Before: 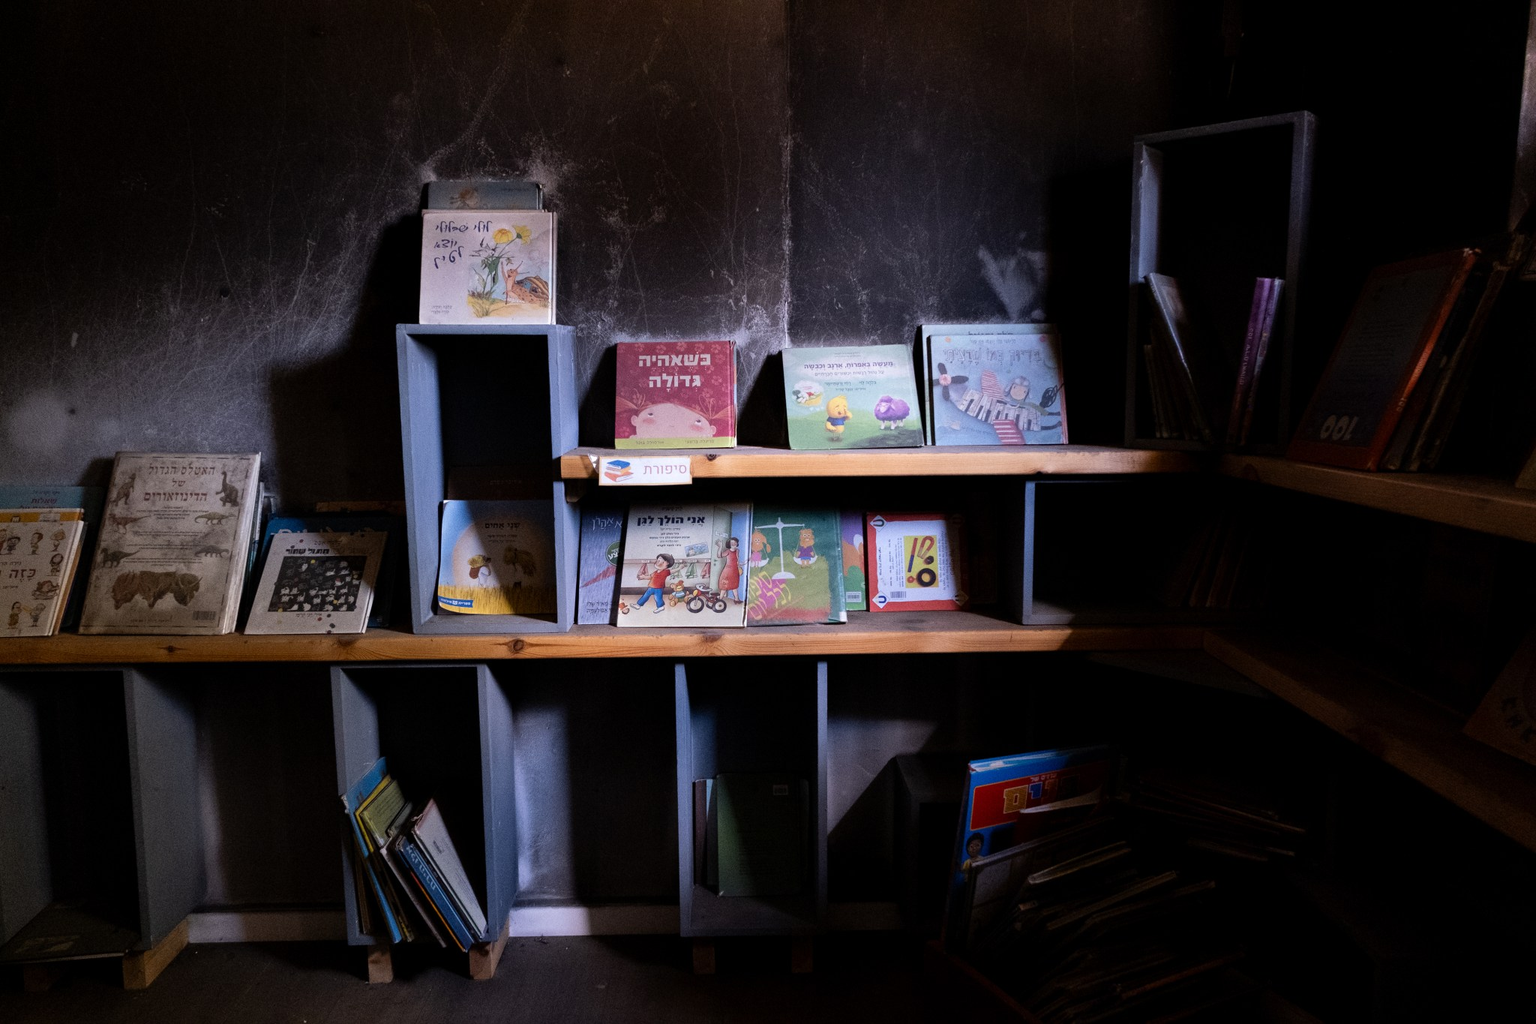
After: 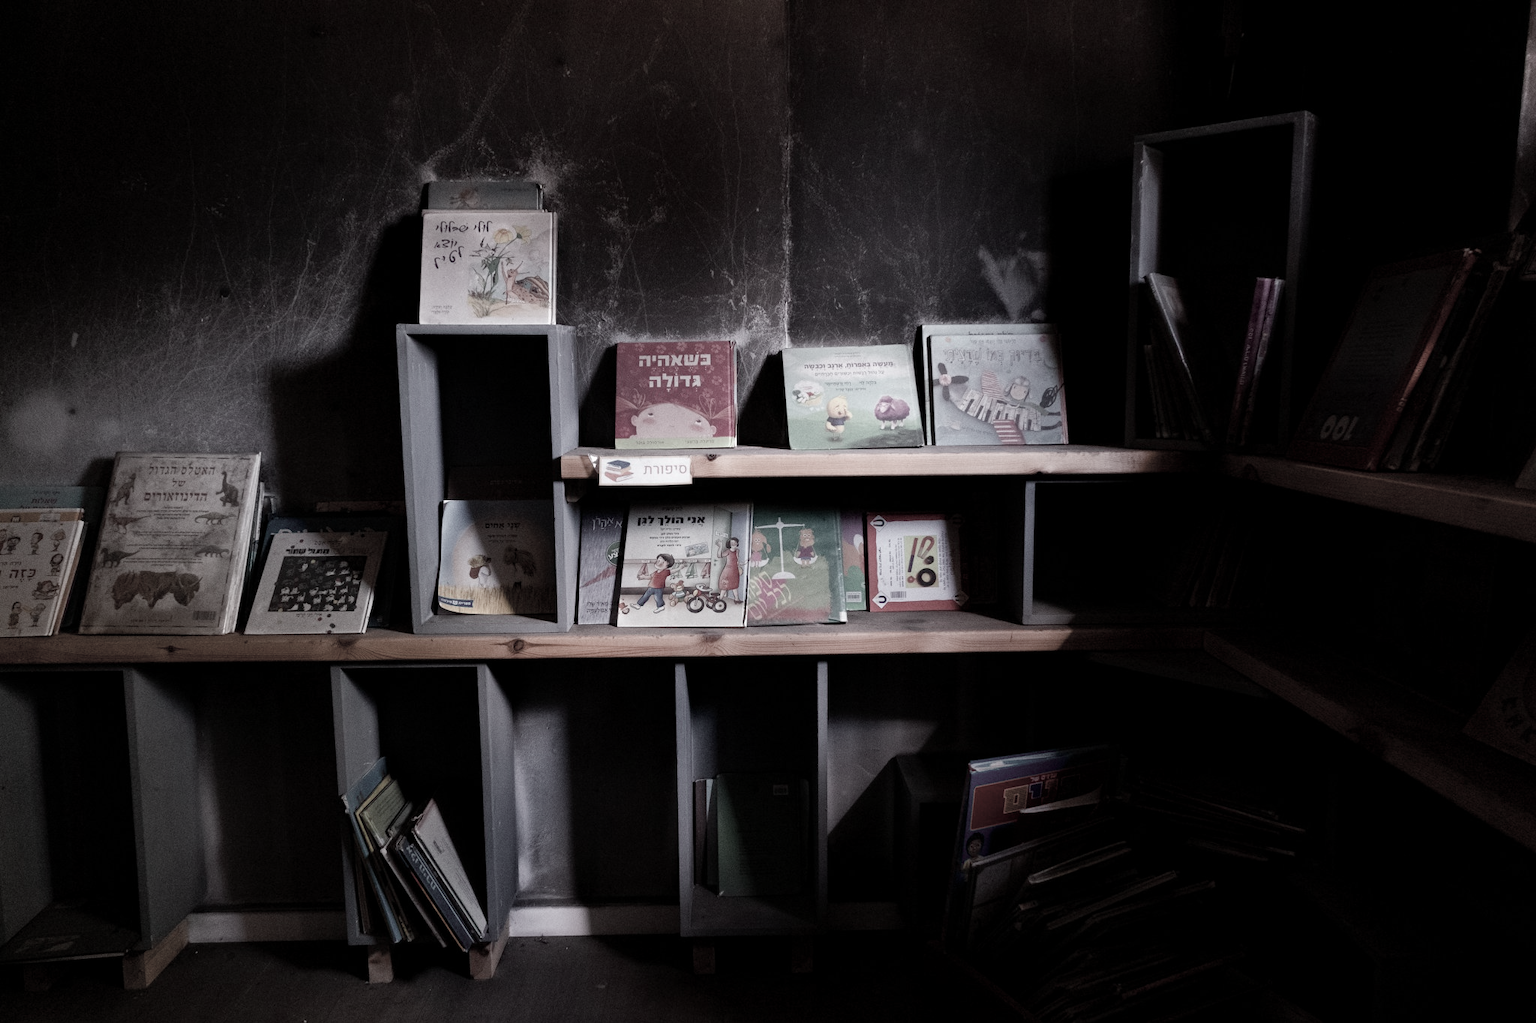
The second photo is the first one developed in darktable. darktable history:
color contrast: green-magenta contrast 0.3, blue-yellow contrast 0.15
color balance rgb: perceptual saturation grading › global saturation 20%, perceptual saturation grading › highlights -25%, perceptual saturation grading › shadows 50%
contrast brightness saturation: contrast 0.04, saturation 0.16
